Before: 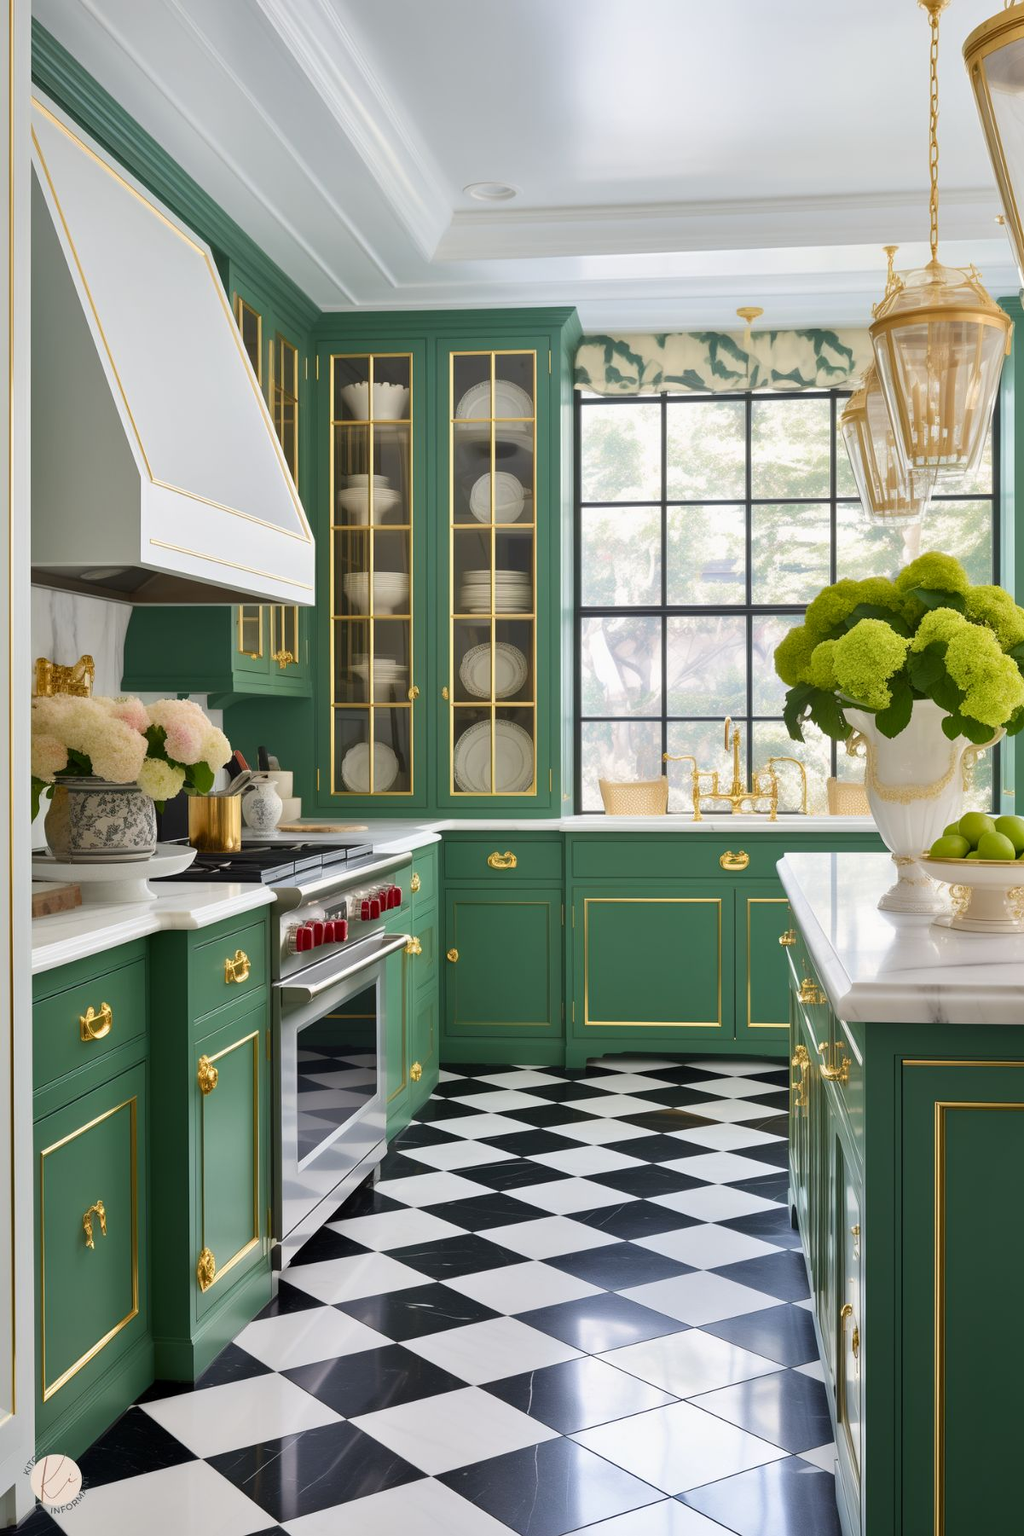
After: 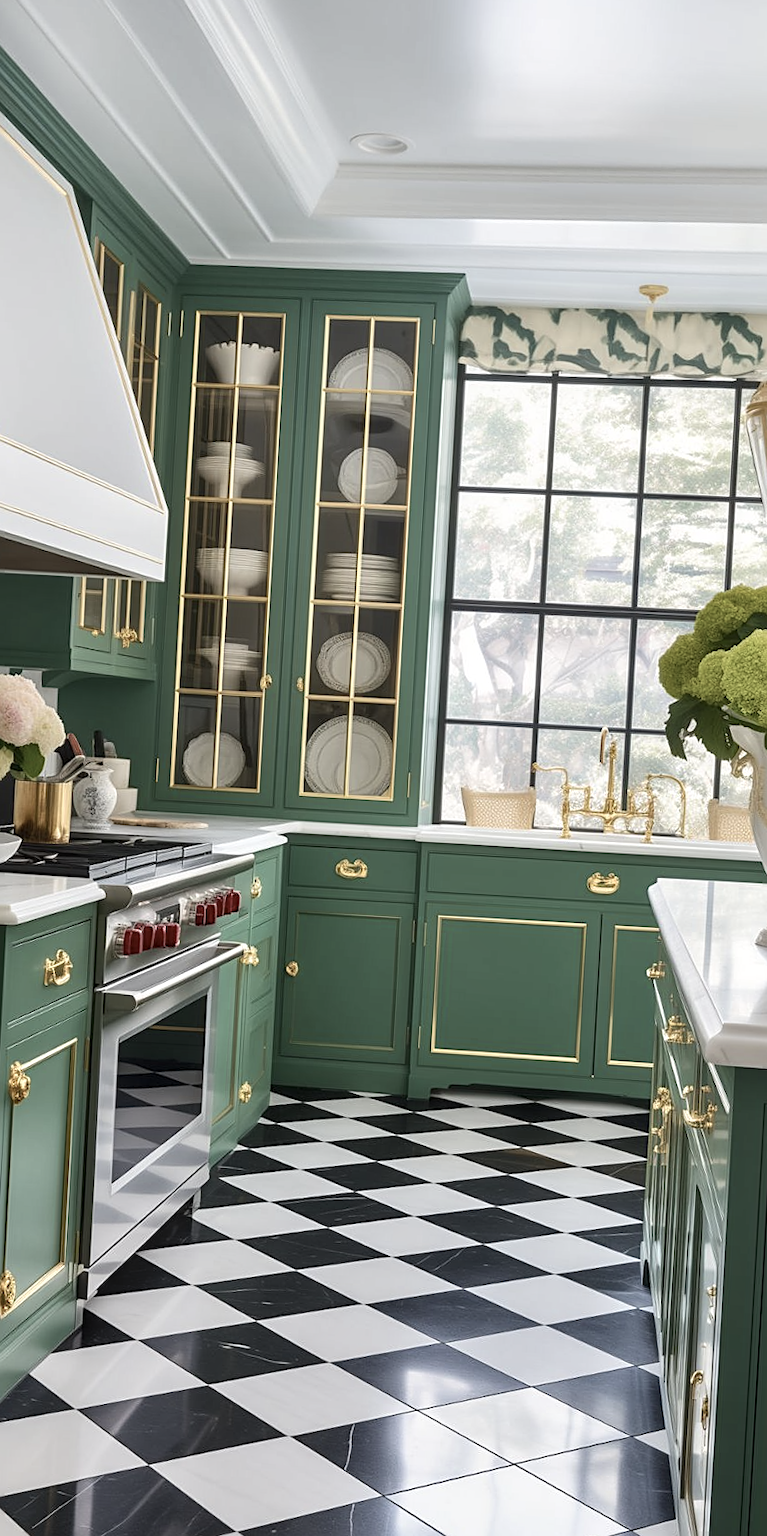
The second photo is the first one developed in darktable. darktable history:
sharpen: on, module defaults
local contrast: on, module defaults
crop and rotate: angle -3.25°, left 14.228%, top 0.02%, right 10.911%, bottom 0.074%
contrast brightness saturation: contrast 0.103, saturation -0.357
